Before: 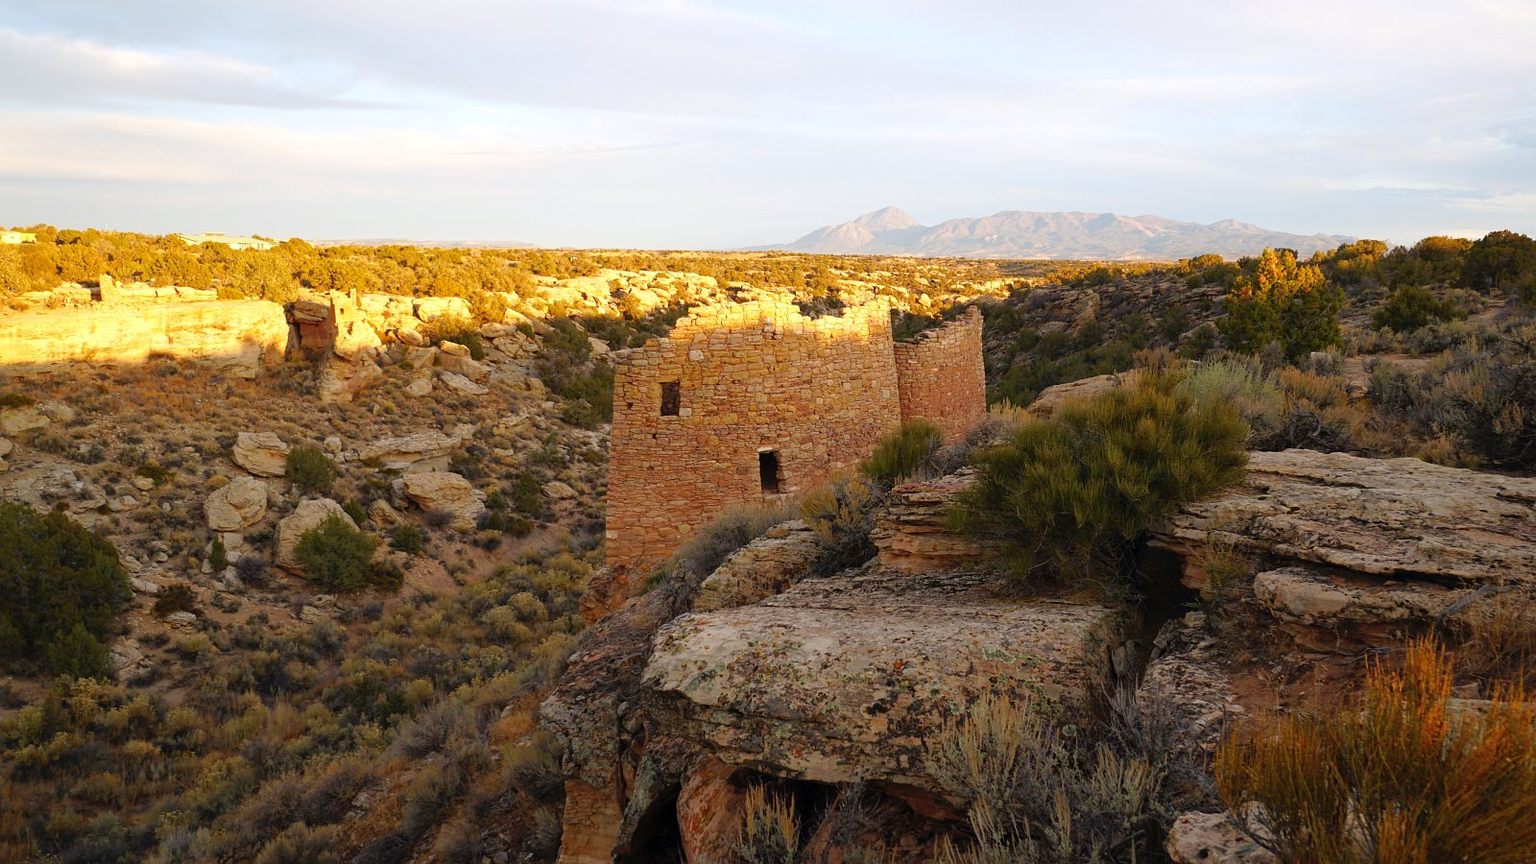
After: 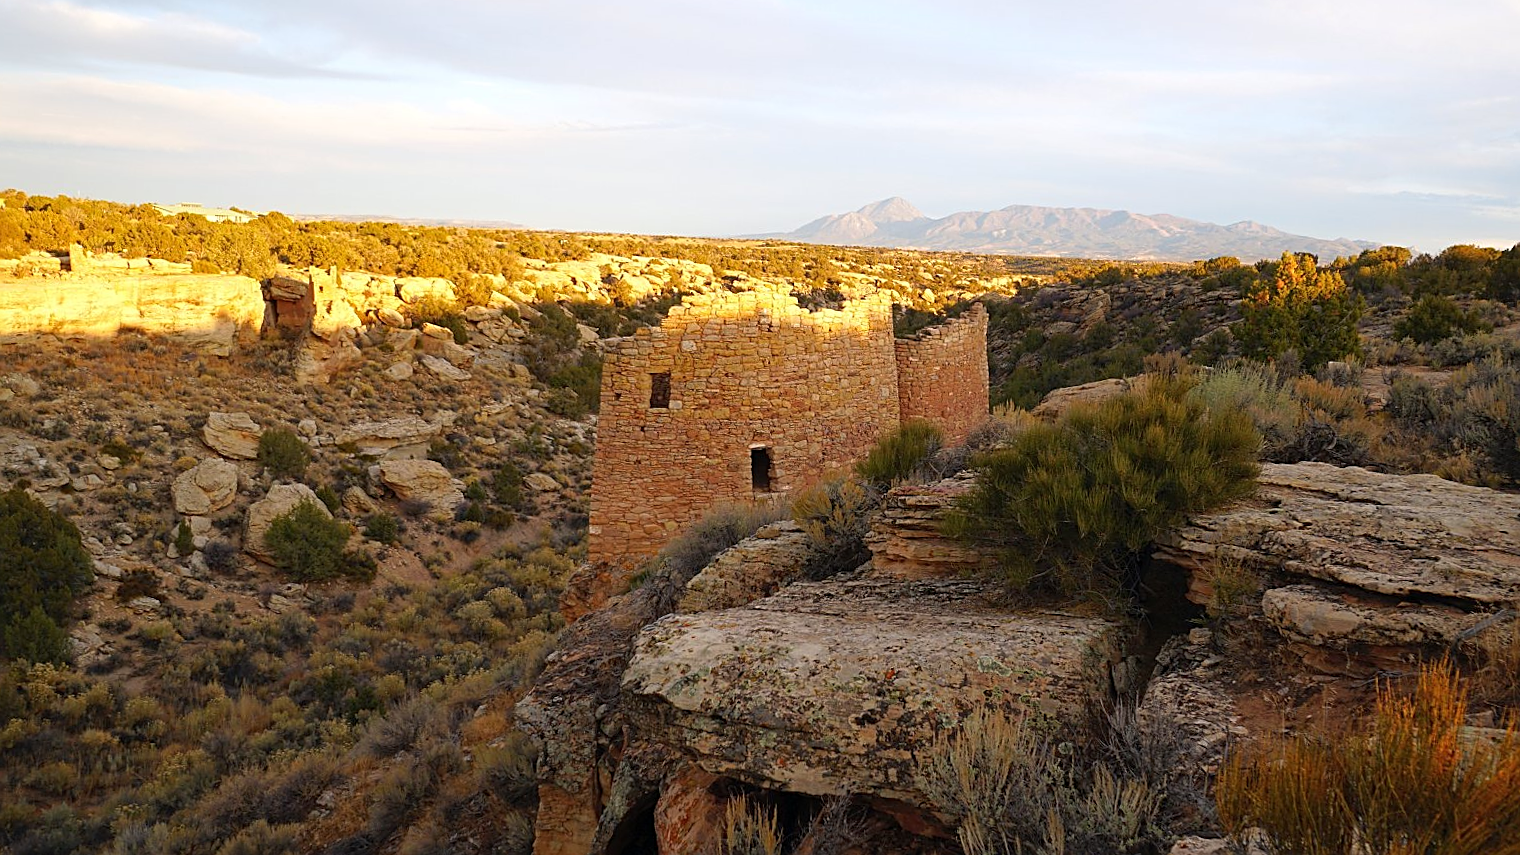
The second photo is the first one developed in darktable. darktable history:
crop and rotate: angle -1.69°
sharpen: on, module defaults
